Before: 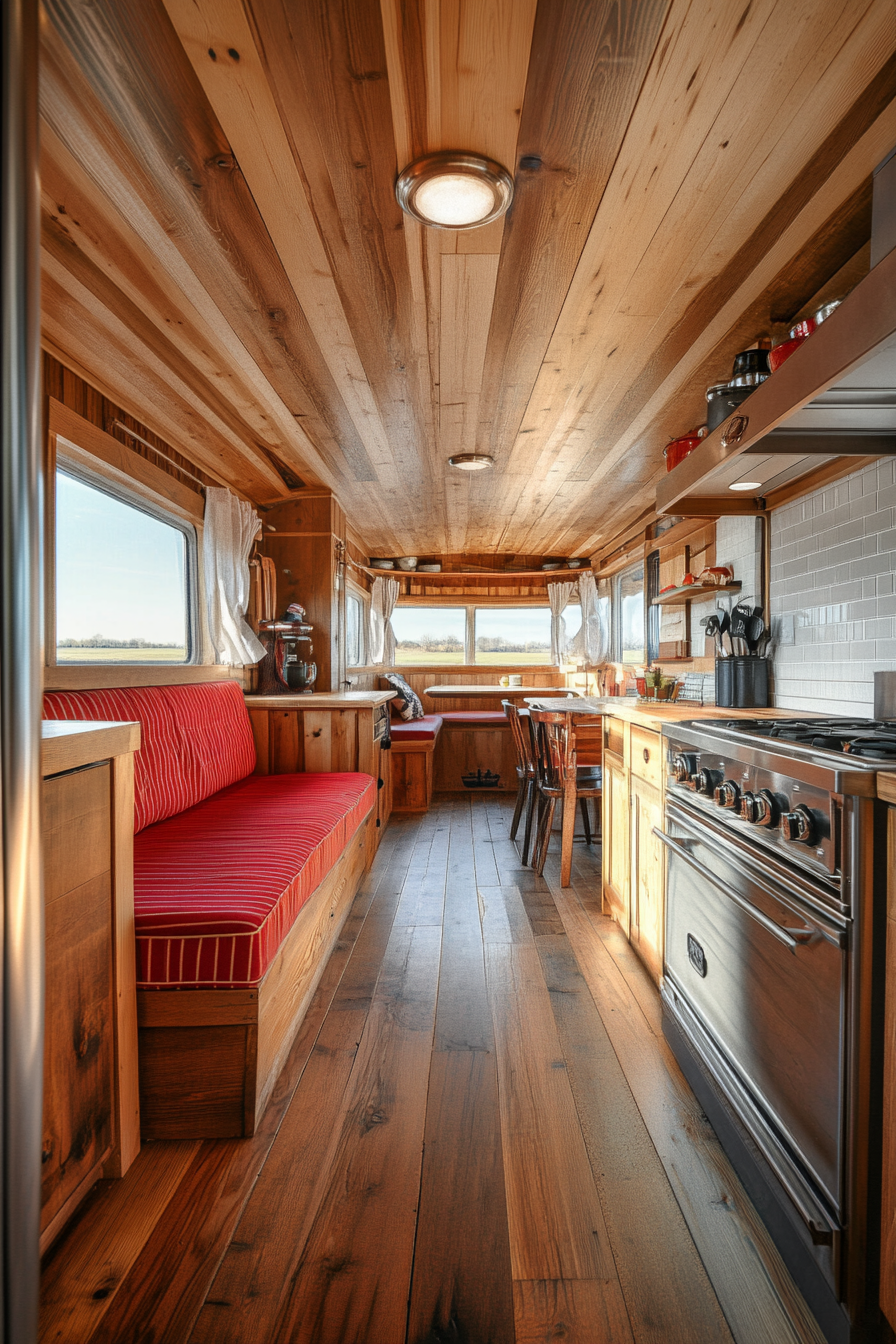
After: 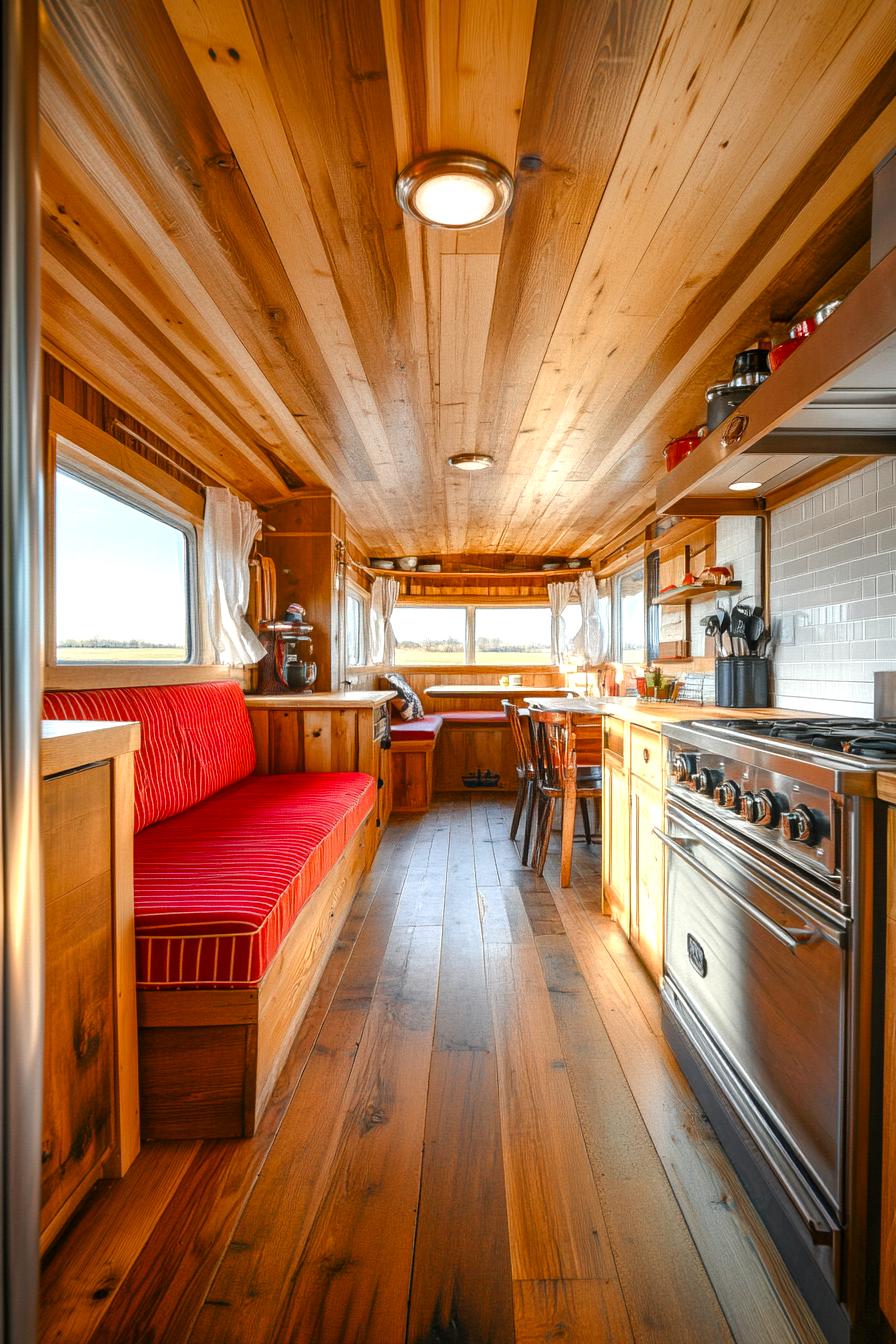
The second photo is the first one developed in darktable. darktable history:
color balance rgb: linear chroma grading › shadows 31.296%, linear chroma grading › global chroma -1.719%, linear chroma grading › mid-tones 3.994%, perceptual saturation grading › global saturation 8.878%, perceptual brilliance grading › global brilliance 9.668%, perceptual brilliance grading › shadows 14.405%
